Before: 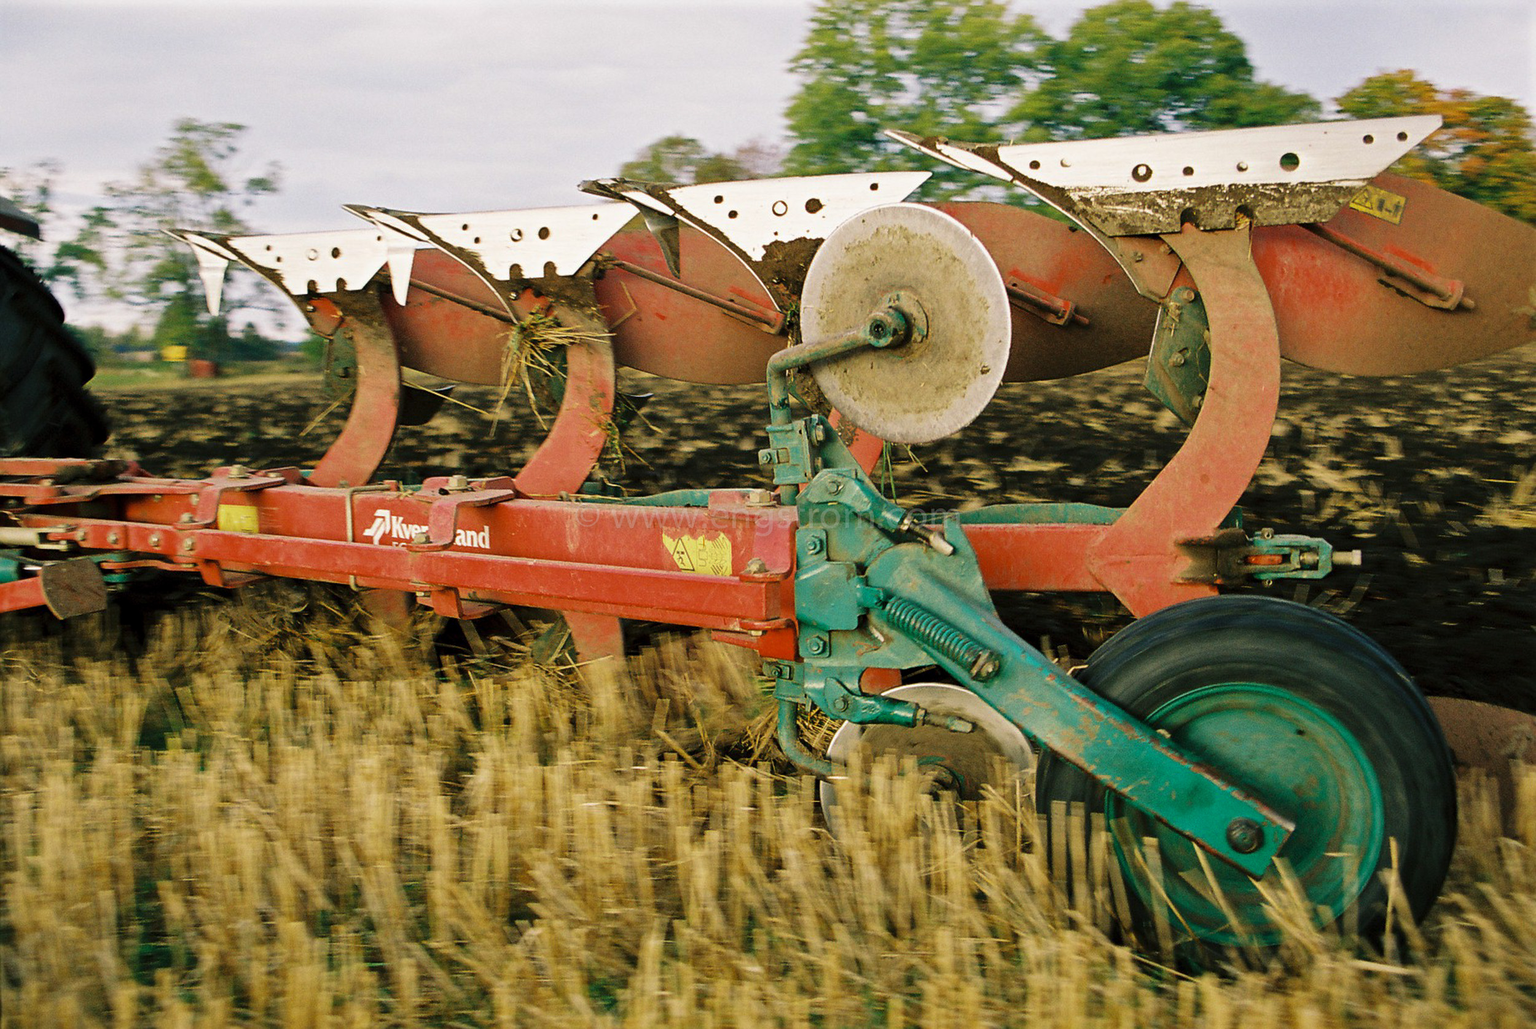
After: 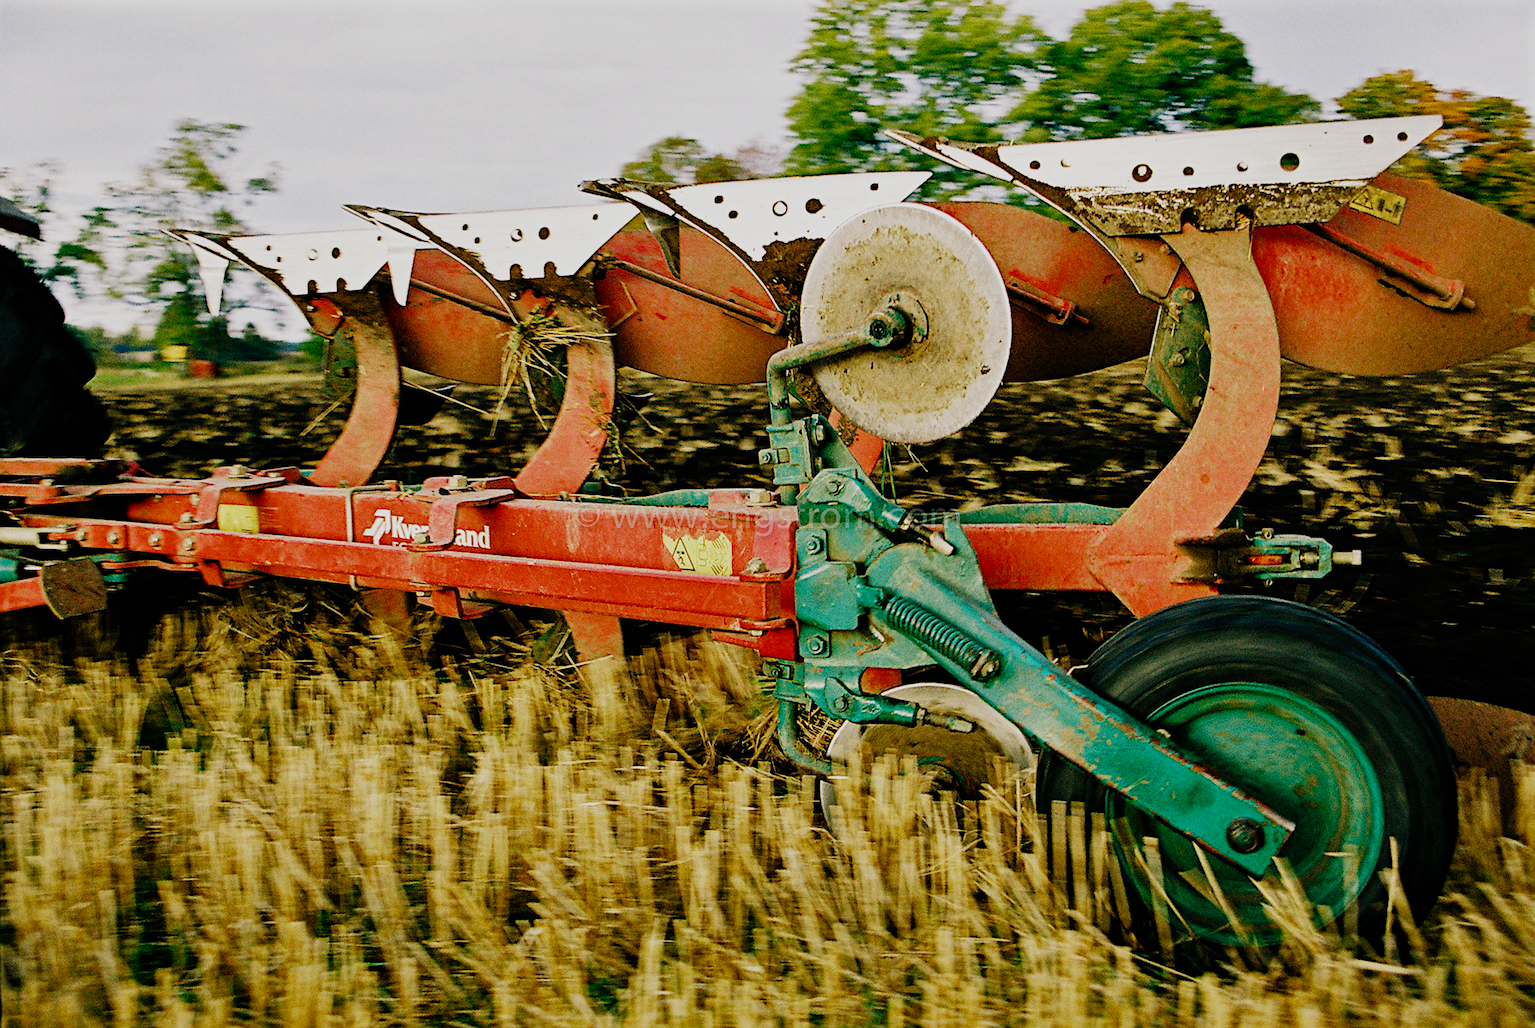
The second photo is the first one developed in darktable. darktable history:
contrast equalizer "clarity": octaves 7, y [[0.6 ×6], [0.55 ×6], [0 ×6], [0 ×6], [0 ×6]], mix 0.3
diffuse or sharpen "sharpen demosaicing: AA filter": edge sensitivity 1, 1st order anisotropy 100%, 2nd order anisotropy 100%, 3rd order anisotropy 100%, 4th order anisotropy 100%, 1st order speed -25%, 2nd order speed -25%, 3rd order speed -25%, 4th order speed -25%
sigmoid "smooth": skew -0.2, preserve hue 0%, red attenuation 0.1, red rotation 0.035, green attenuation 0.1, green rotation -0.017, blue attenuation 0.15, blue rotation -0.052, base primaries Rec2020
color balance rgb "basic colorfulness: standard": perceptual saturation grading › global saturation 20%, perceptual saturation grading › highlights -25%, perceptual saturation grading › shadows 25%
